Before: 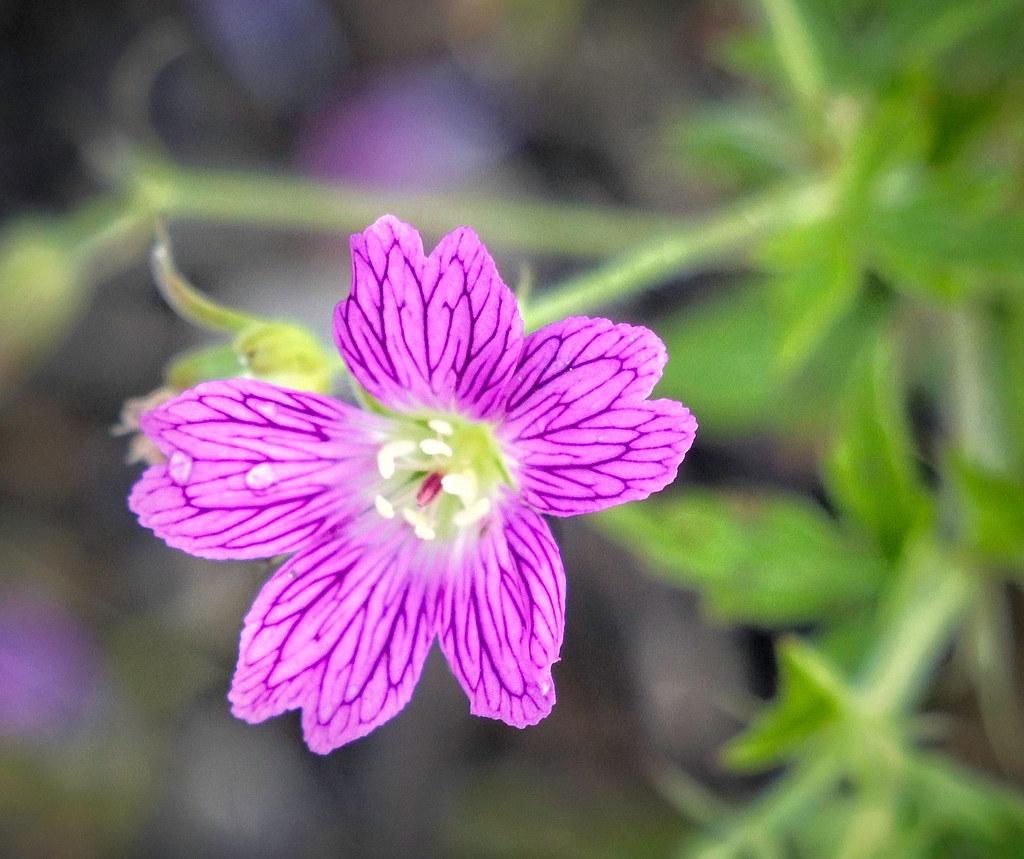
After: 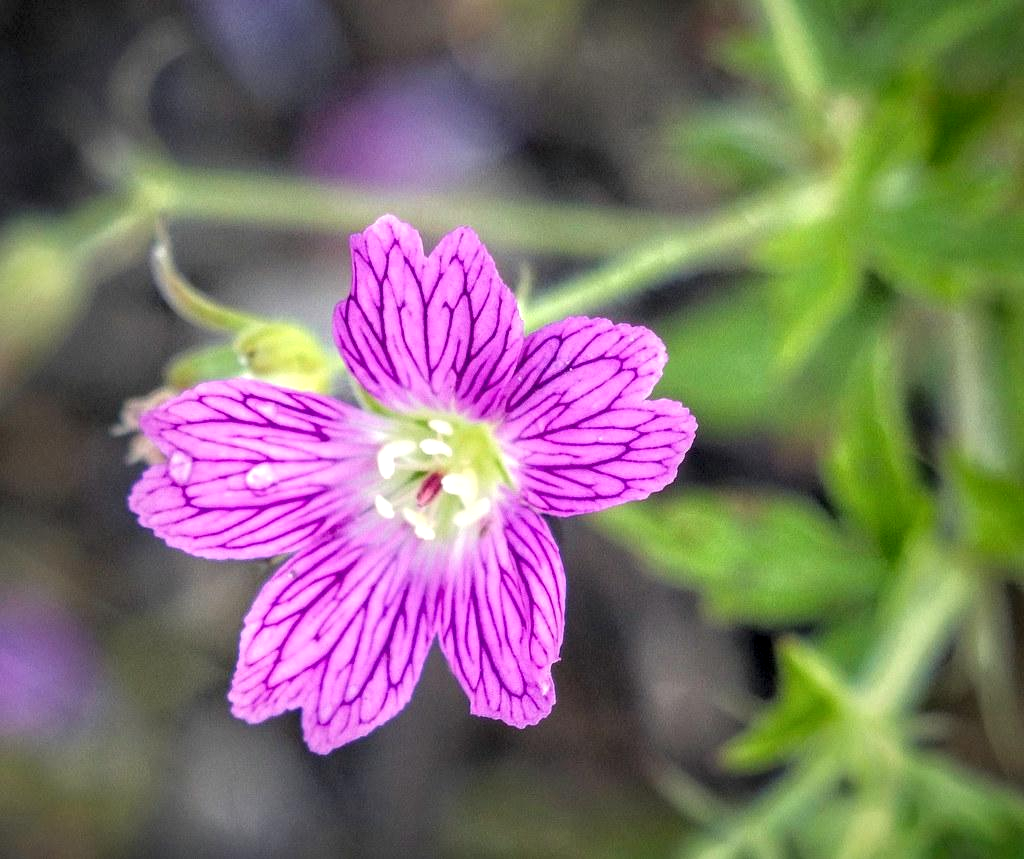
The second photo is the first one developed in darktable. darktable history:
local contrast: detail 130%
shadows and highlights: shadows 30.86, highlights 0, soften with gaussian
